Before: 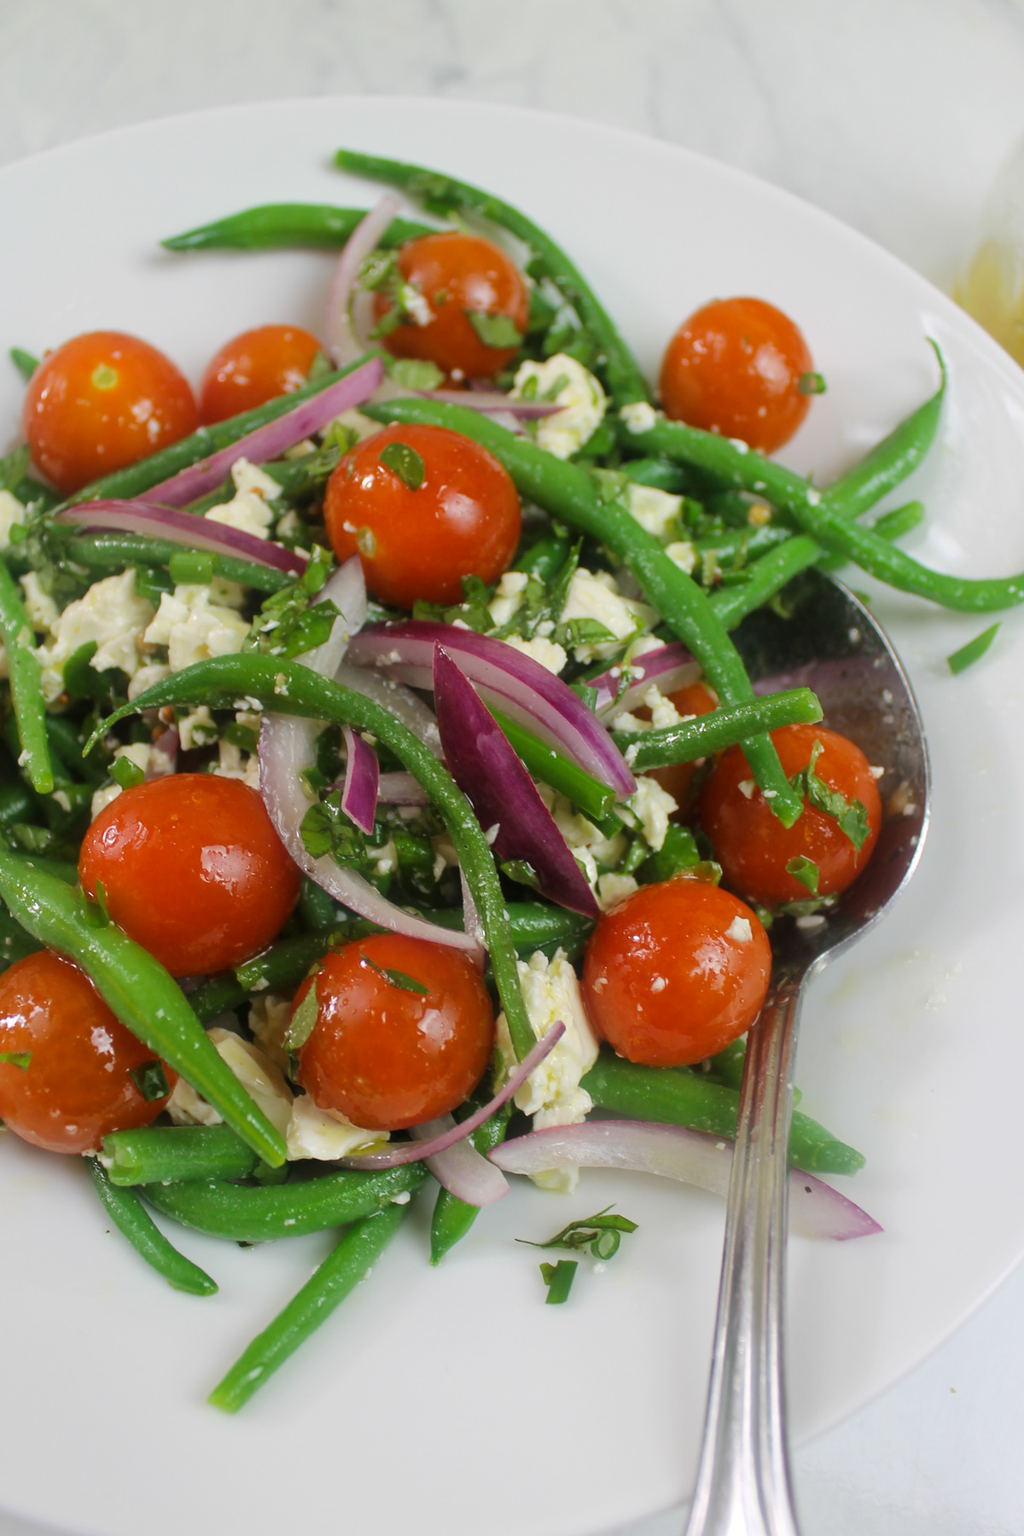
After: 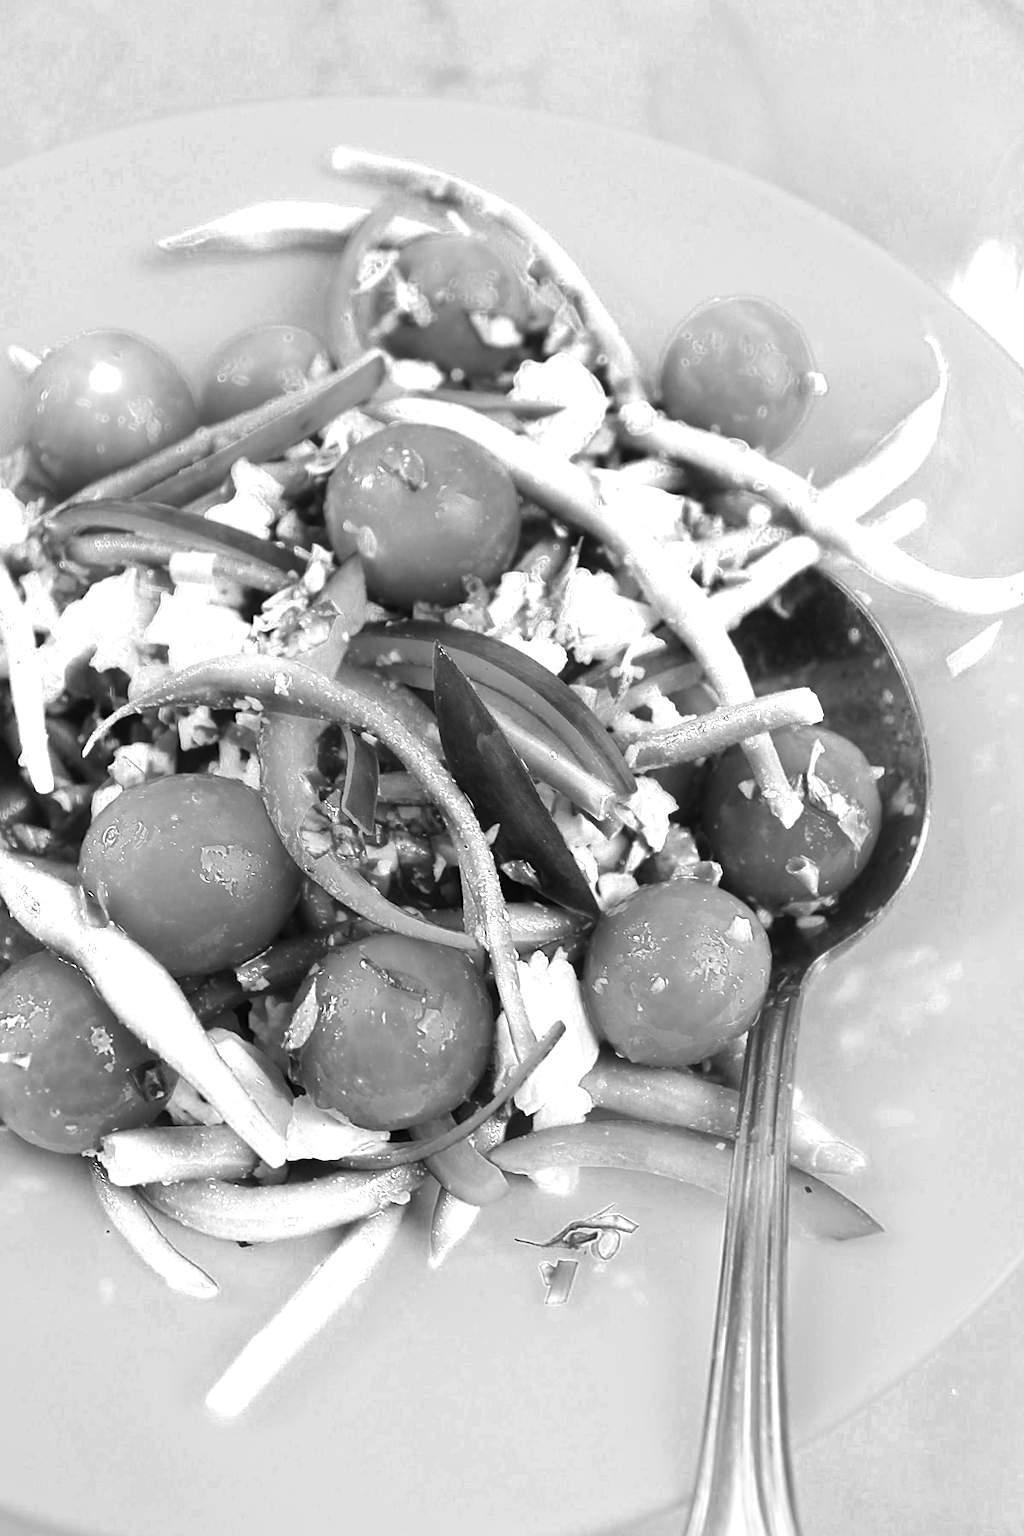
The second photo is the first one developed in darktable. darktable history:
shadows and highlights: shadows 31.15, highlights 1.11, soften with gaussian
color zones: curves: ch0 [(0, 0.554) (0.146, 0.662) (0.293, 0.86) (0.503, 0.774) (0.637, 0.106) (0.74, 0.072) (0.866, 0.488) (0.998, 0.569)]; ch1 [(0, 0) (0.143, 0) (0.286, 0) (0.429, 0) (0.571, 0) (0.714, 0) (0.857, 0)]
color correction: highlights b* 3.01
sharpen: on, module defaults
